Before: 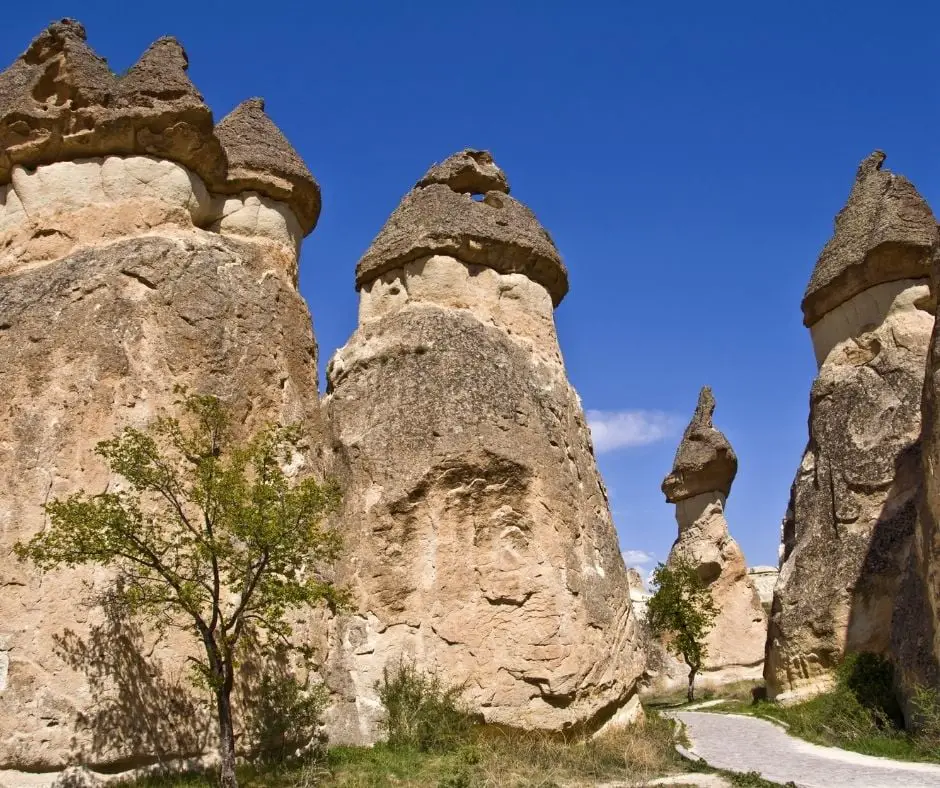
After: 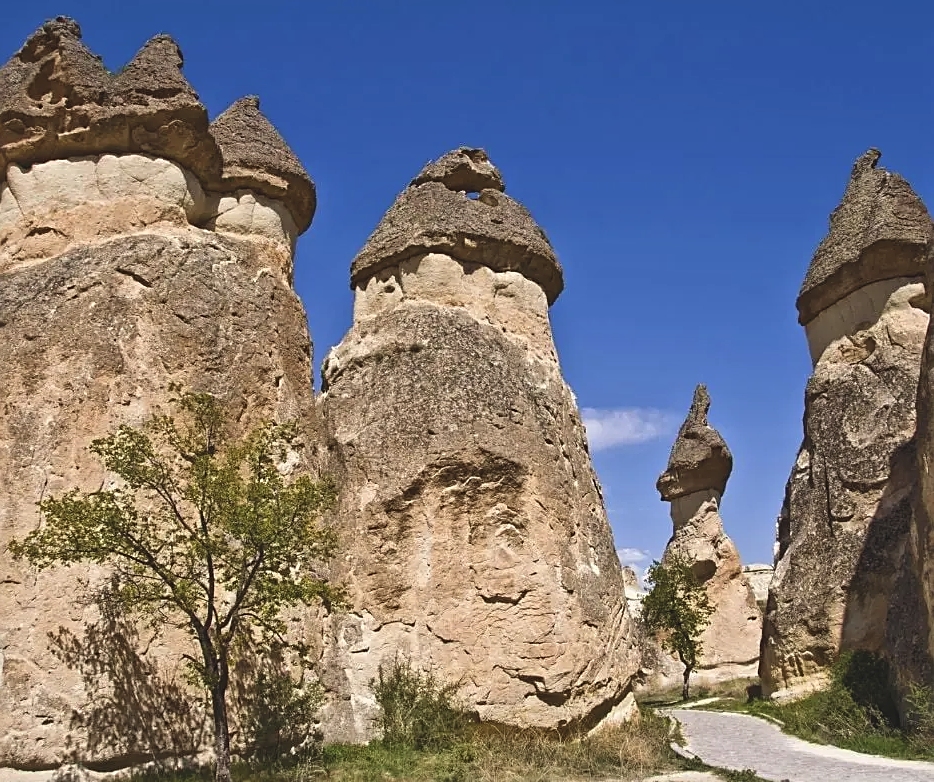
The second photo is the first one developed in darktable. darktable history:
sharpen: on, module defaults
crop and rotate: left 0.535%, top 0.295%, bottom 0.367%
exposure: black level correction -0.015, exposure -0.138 EV, compensate highlight preservation false
local contrast: mode bilateral grid, contrast 29, coarseness 16, detail 116%, midtone range 0.2
